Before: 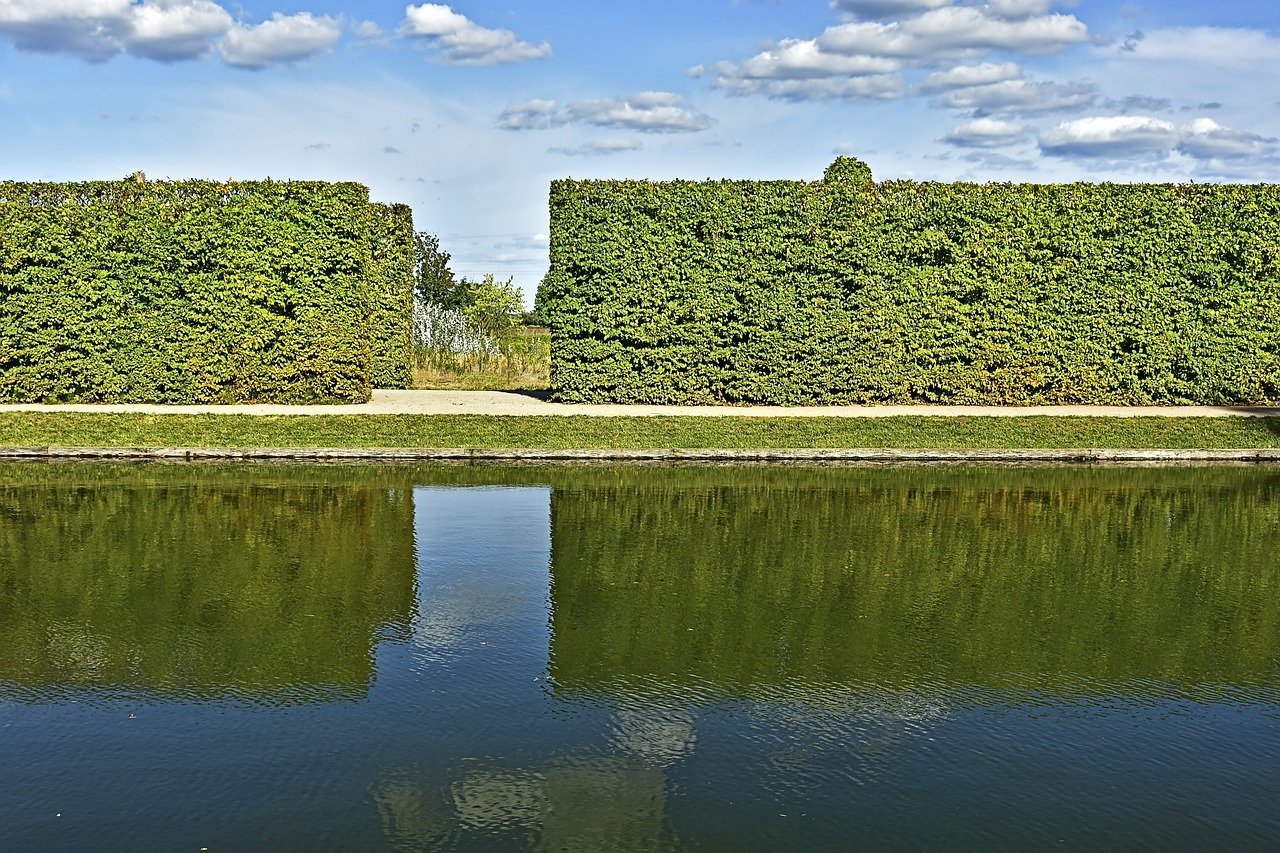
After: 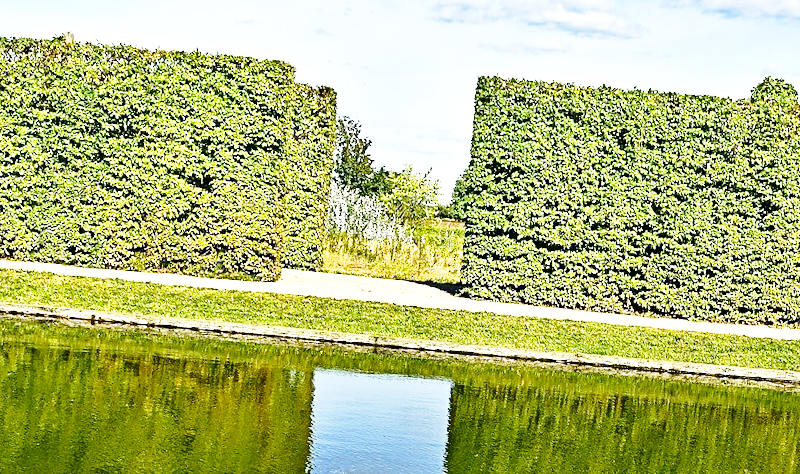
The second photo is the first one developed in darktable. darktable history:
crop and rotate: angle -4.89°, left 2.082%, top 6.831%, right 27.619%, bottom 30.581%
base curve: curves: ch0 [(0, 0) (0.04, 0.03) (0.133, 0.232) (0.448, 0.748) (0.843, 0.968) (1, 1)], preserve colors none
contrast brightness saturation: contrast 0.037, saturation 0.074
exposure: black level correction 0.001, exposure 0.499 EV, compensate highlight preservation false
